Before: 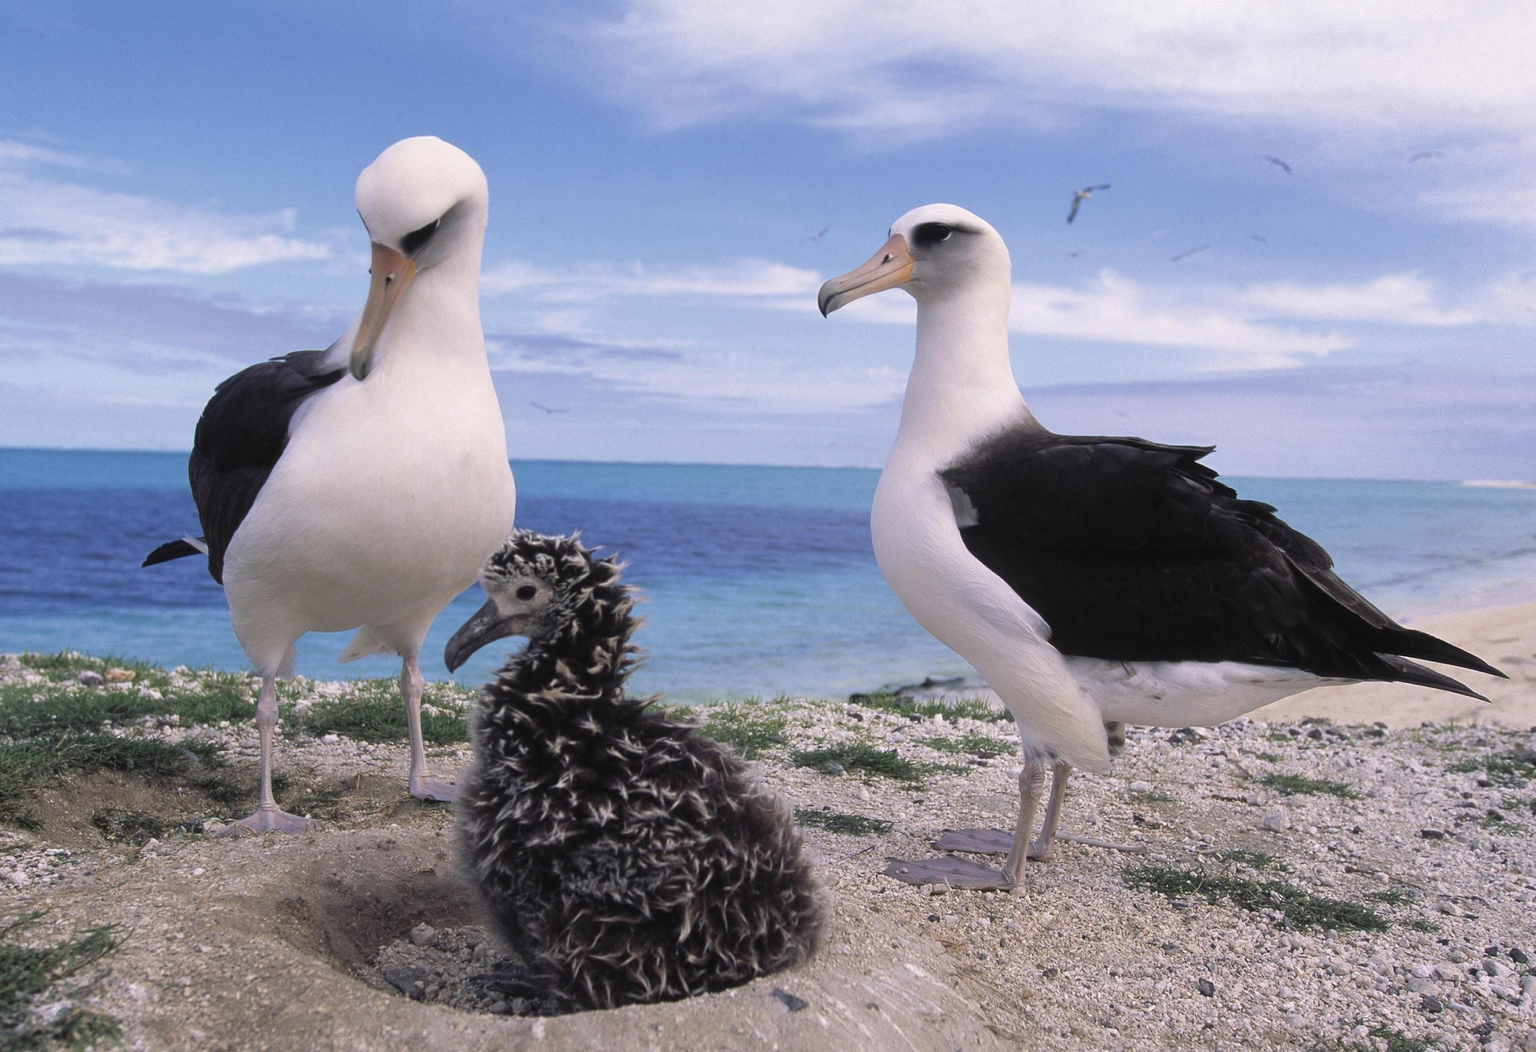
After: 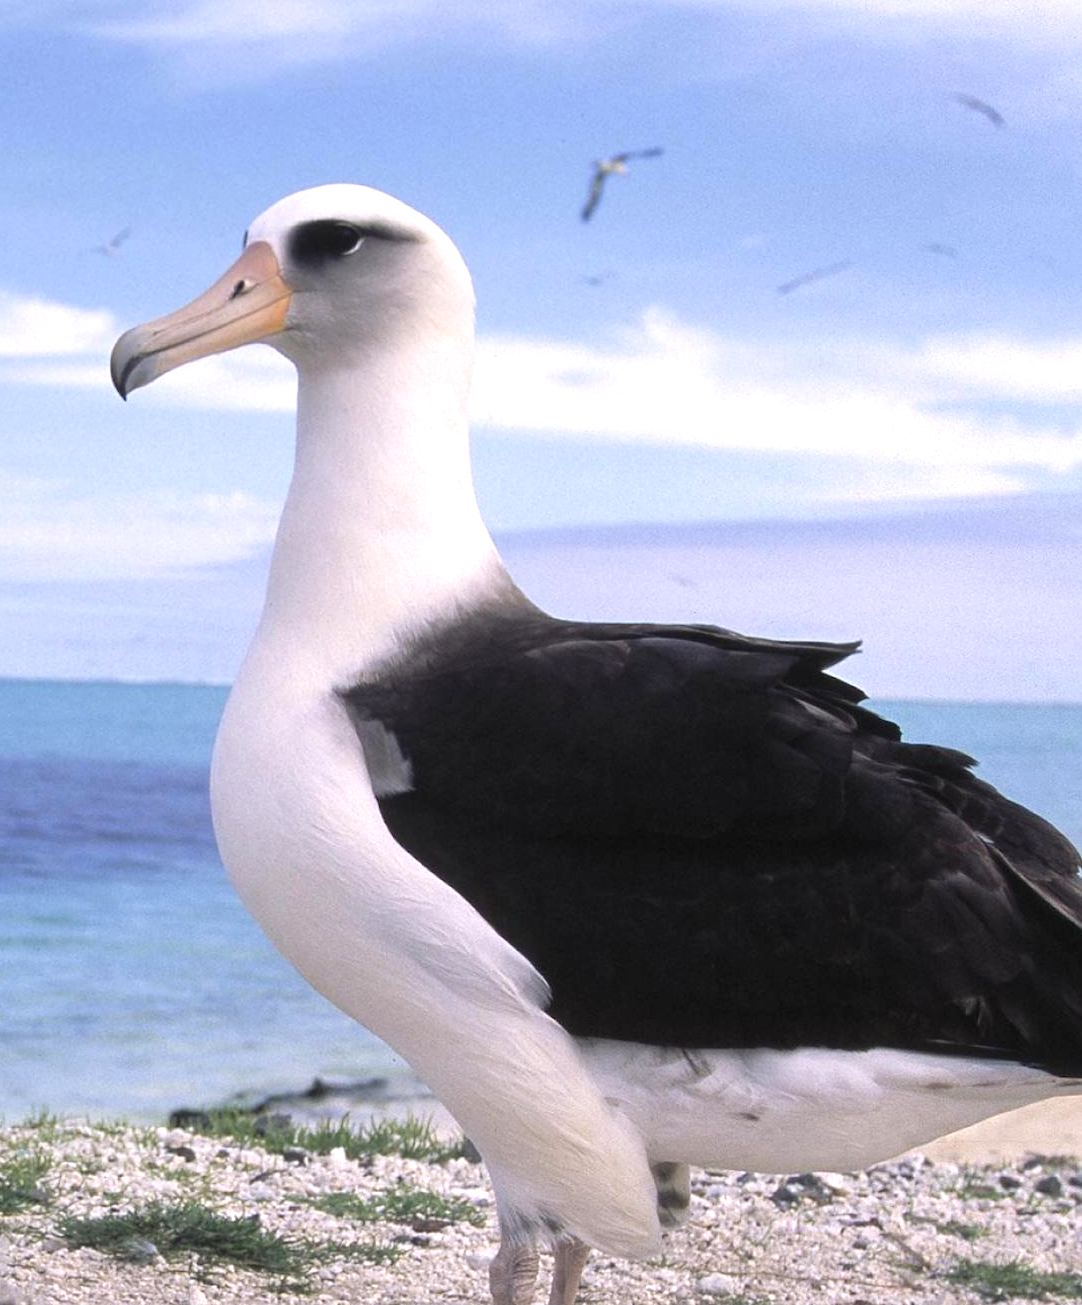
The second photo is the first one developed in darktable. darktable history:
crop and rotate: left 49.473%, top 10.113%, right 13.183%, bottom 24.168%
exposure: black level correction 0.001, exposure 0.498 EV, compensate exposure bias true, compensate highlight preservation false
